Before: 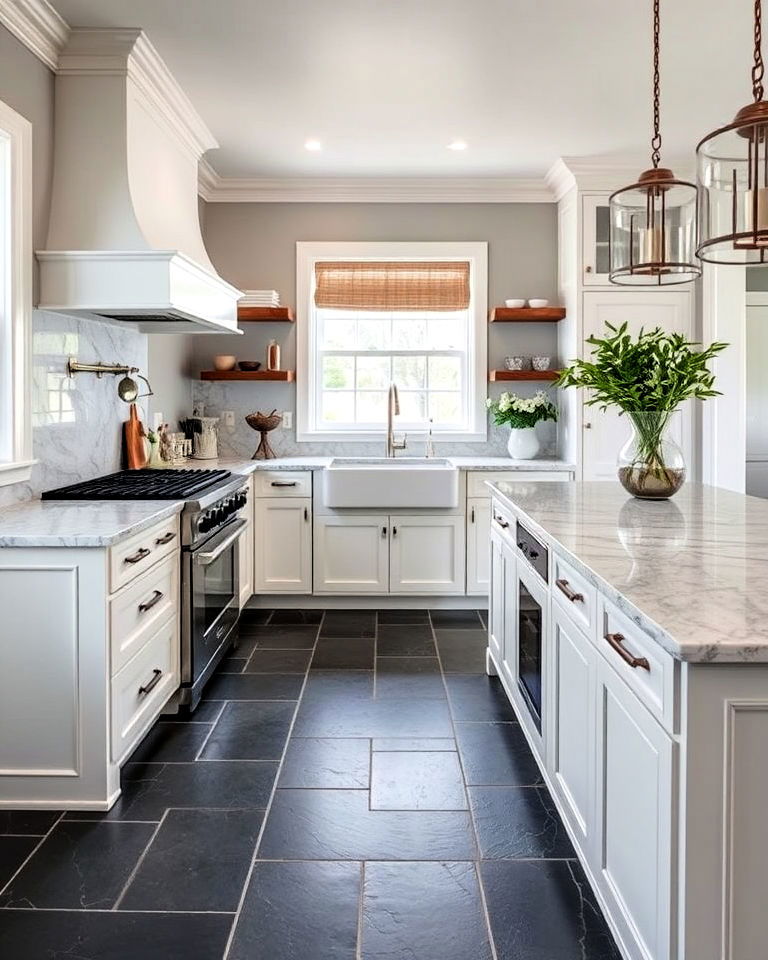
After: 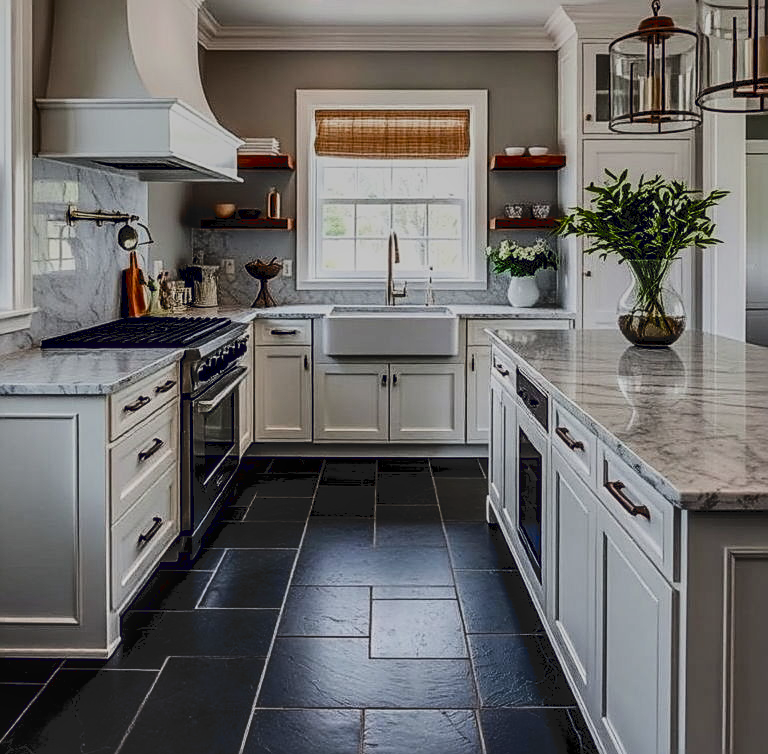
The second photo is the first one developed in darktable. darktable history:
crop and rotate: top 15.878%, bottom 5.534%
exposure: exposure -1.461 EV, compensate exposure bias true, compensate highlight preservation false
filmic rgb: black relative exposure -5.07 EV, white relative exposure 3.98 EV, hardness 2.89, contrast 1.191, highlights saturation mix -30.47%, color science v6 (2022)
local contrast: detail 160%
sharpen: on, module defaults
tone curve: curves: ch0 [(0, 0) (0.003, 0.169) (0.011, 0.173) (0.025, 0.177) (0.044, 0.184) (0.069, 0.191) (0.1, 0.199) (0.136, 0.206) (0.177, 0.221) (0.224, 0.248) (0.277, 0.284) (0.335, 0.344) (0.399, 0.413) (0.468, 0.497) (0.543, 0.594) (0.623, 0.691) (0.709, 0.779) (0.801, 0.868) (0.898, 0.931) (1, 1)], color space Lab, linked channels, preserve colors none
color balance rgb: perceptual saturation grading › global saturation 20%, perceptual saturation grading › highlights -24.978%, perceptual saturation grading › shadows 49.734%, contrast -10.478%
